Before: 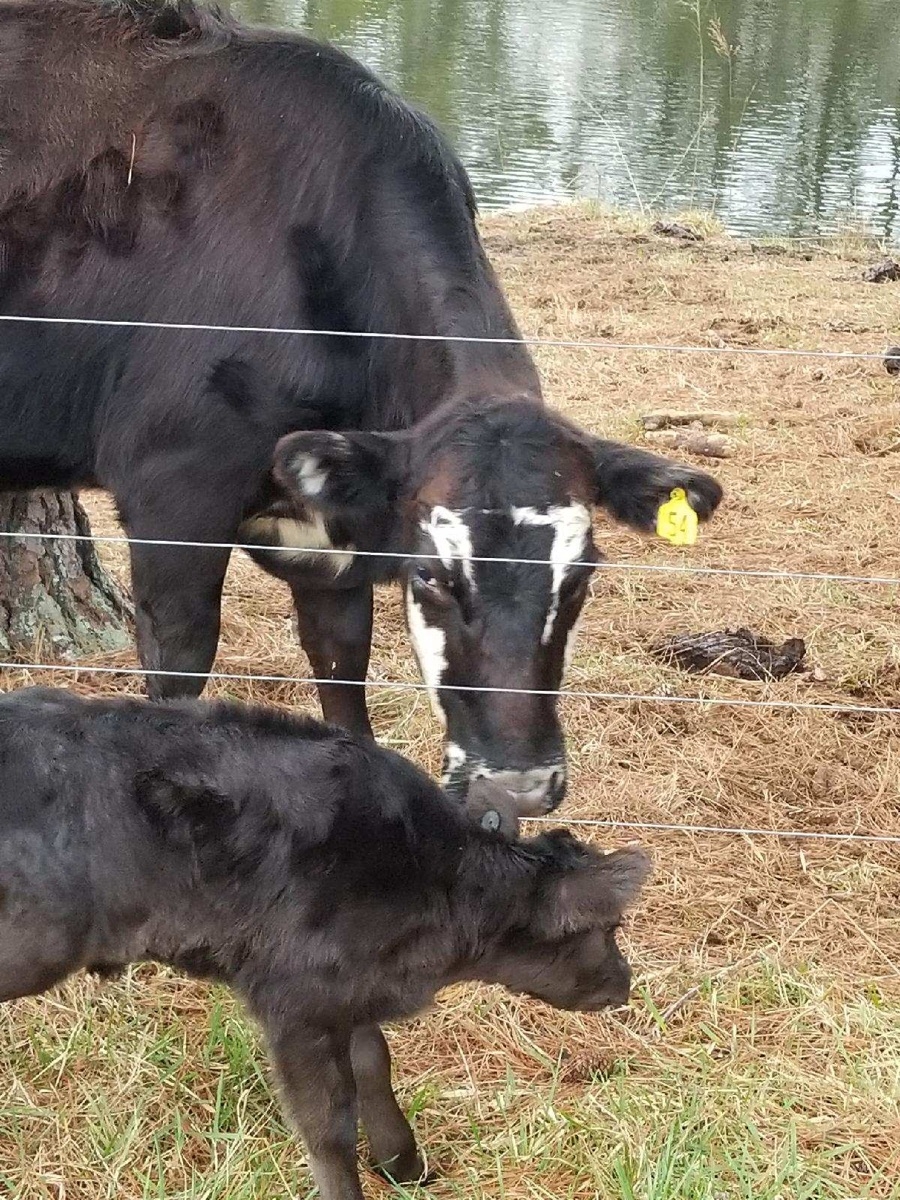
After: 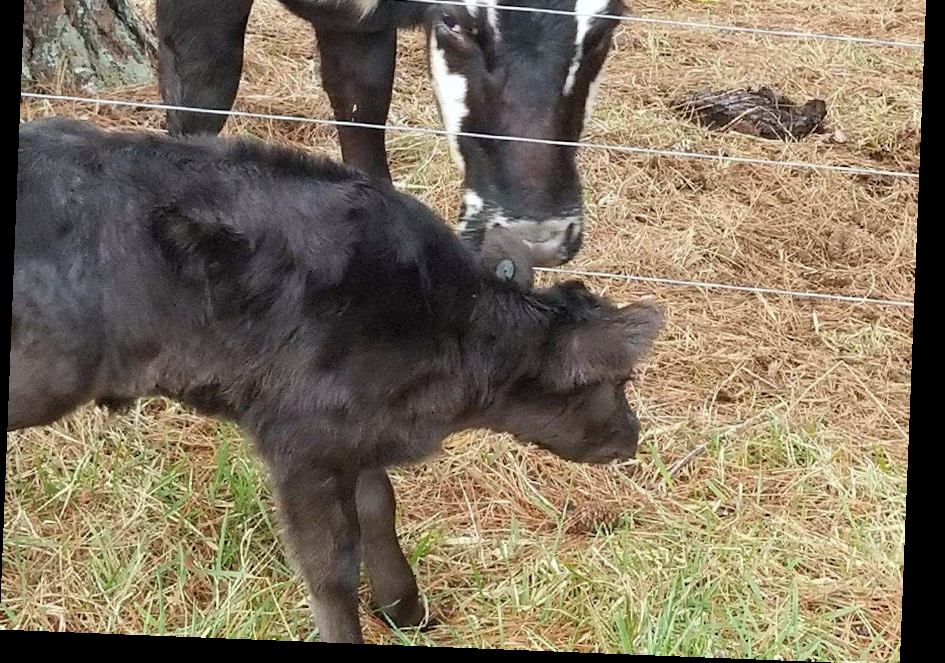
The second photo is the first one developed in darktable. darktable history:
crop and rotate: top 46.237%
rotate and perspective: rotation 2.27°, automatic cropping off
white balance: red 0.982, blue 1.018
